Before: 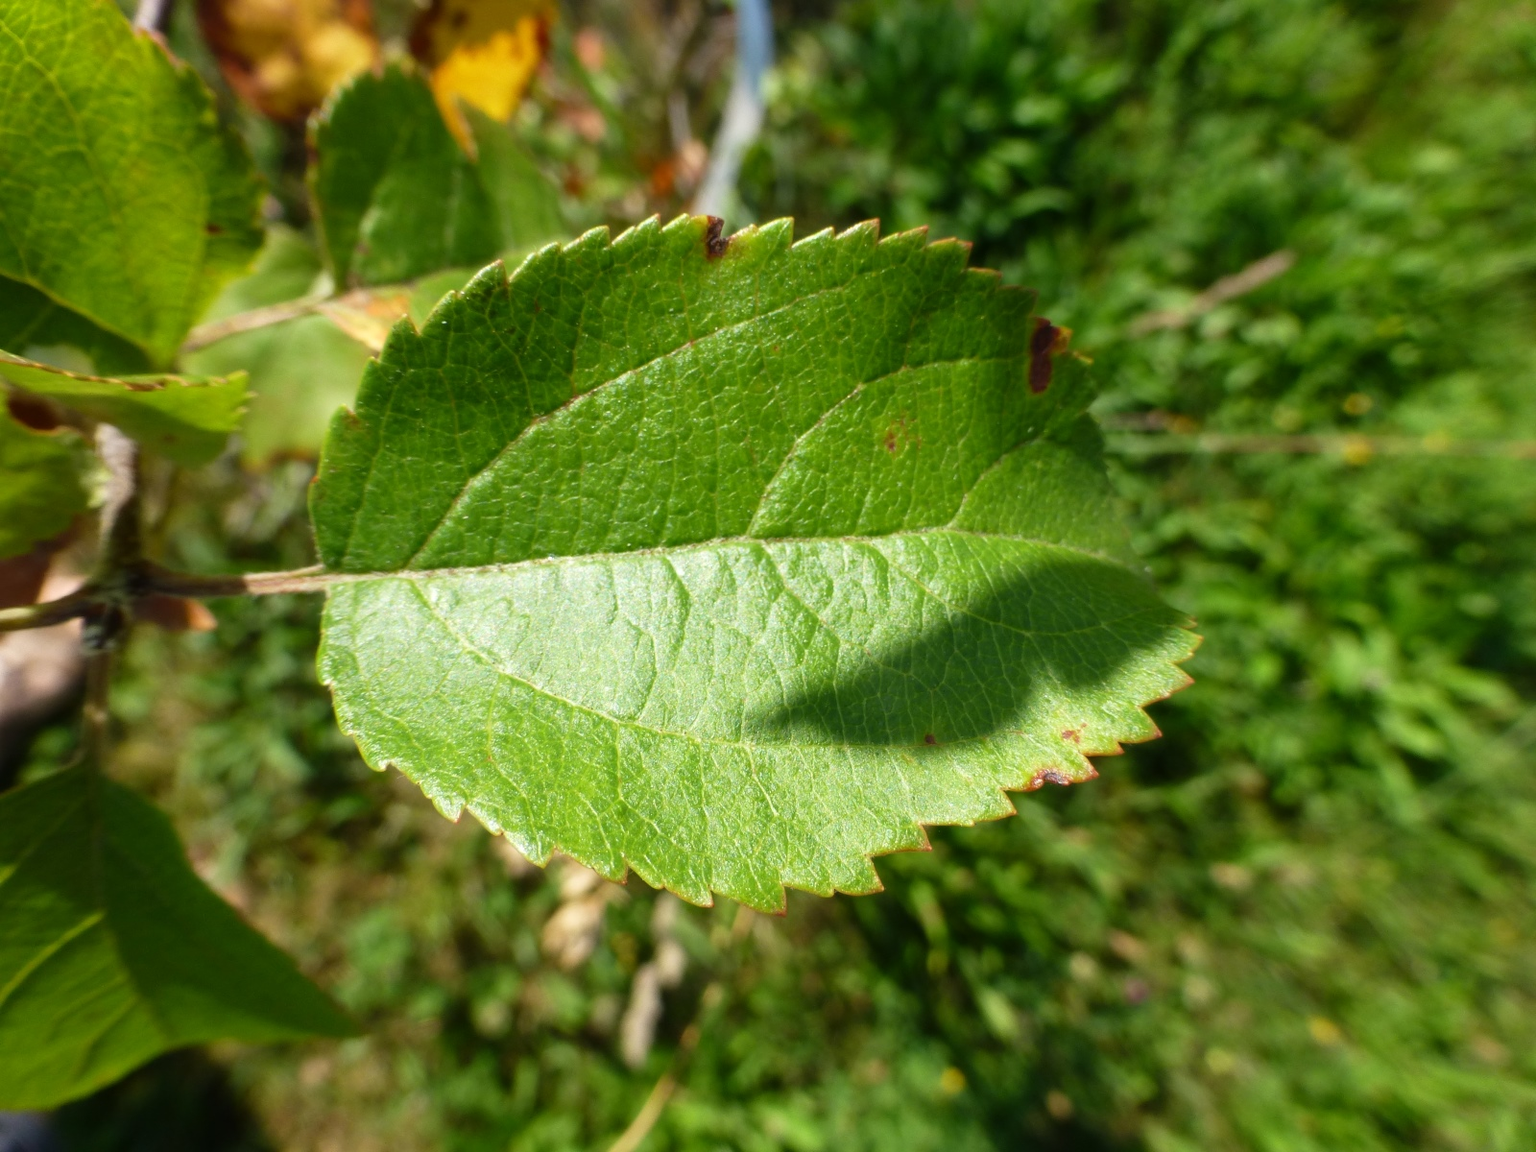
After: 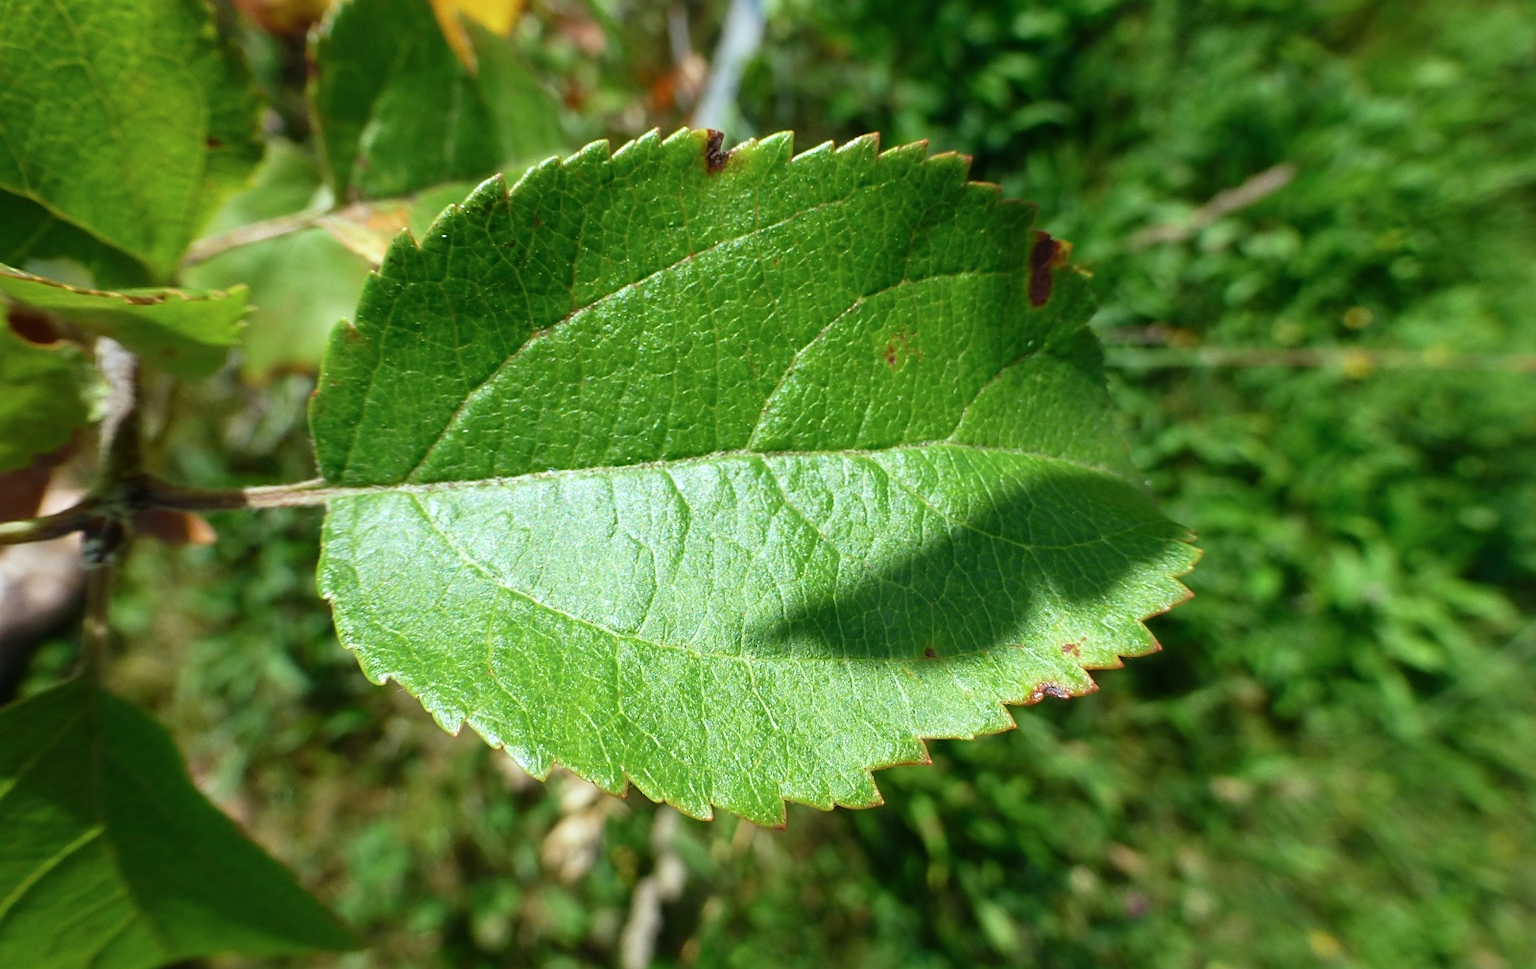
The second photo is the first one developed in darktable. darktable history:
color calibration: illuminant Planckian (black body), x 0.368, y 0.36, temperature 4277.51 K
crop: top 7.582%, bottom 8.23%
sharpen: on, module defaults
